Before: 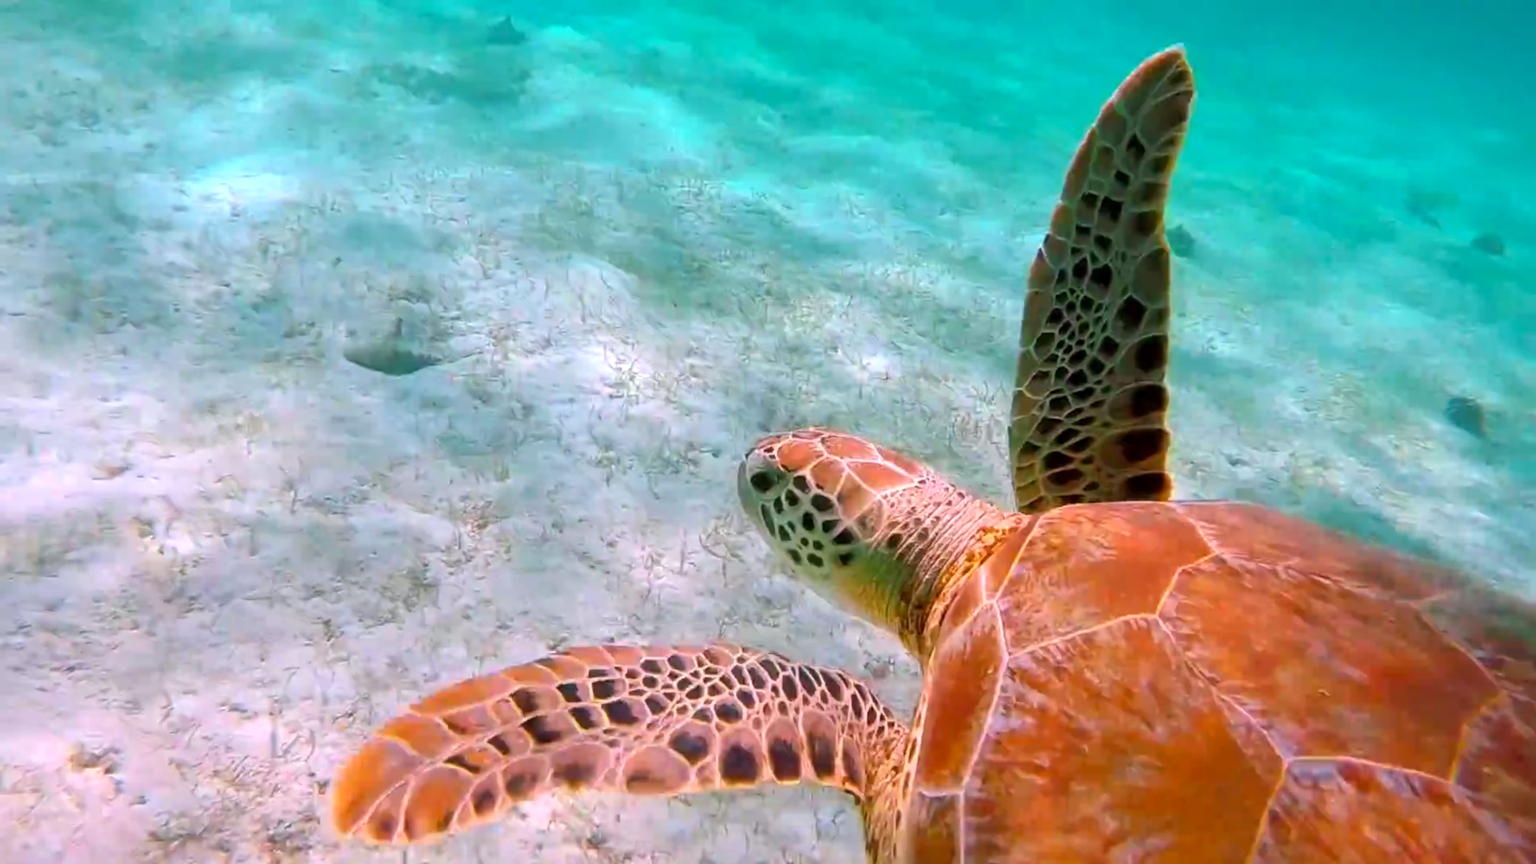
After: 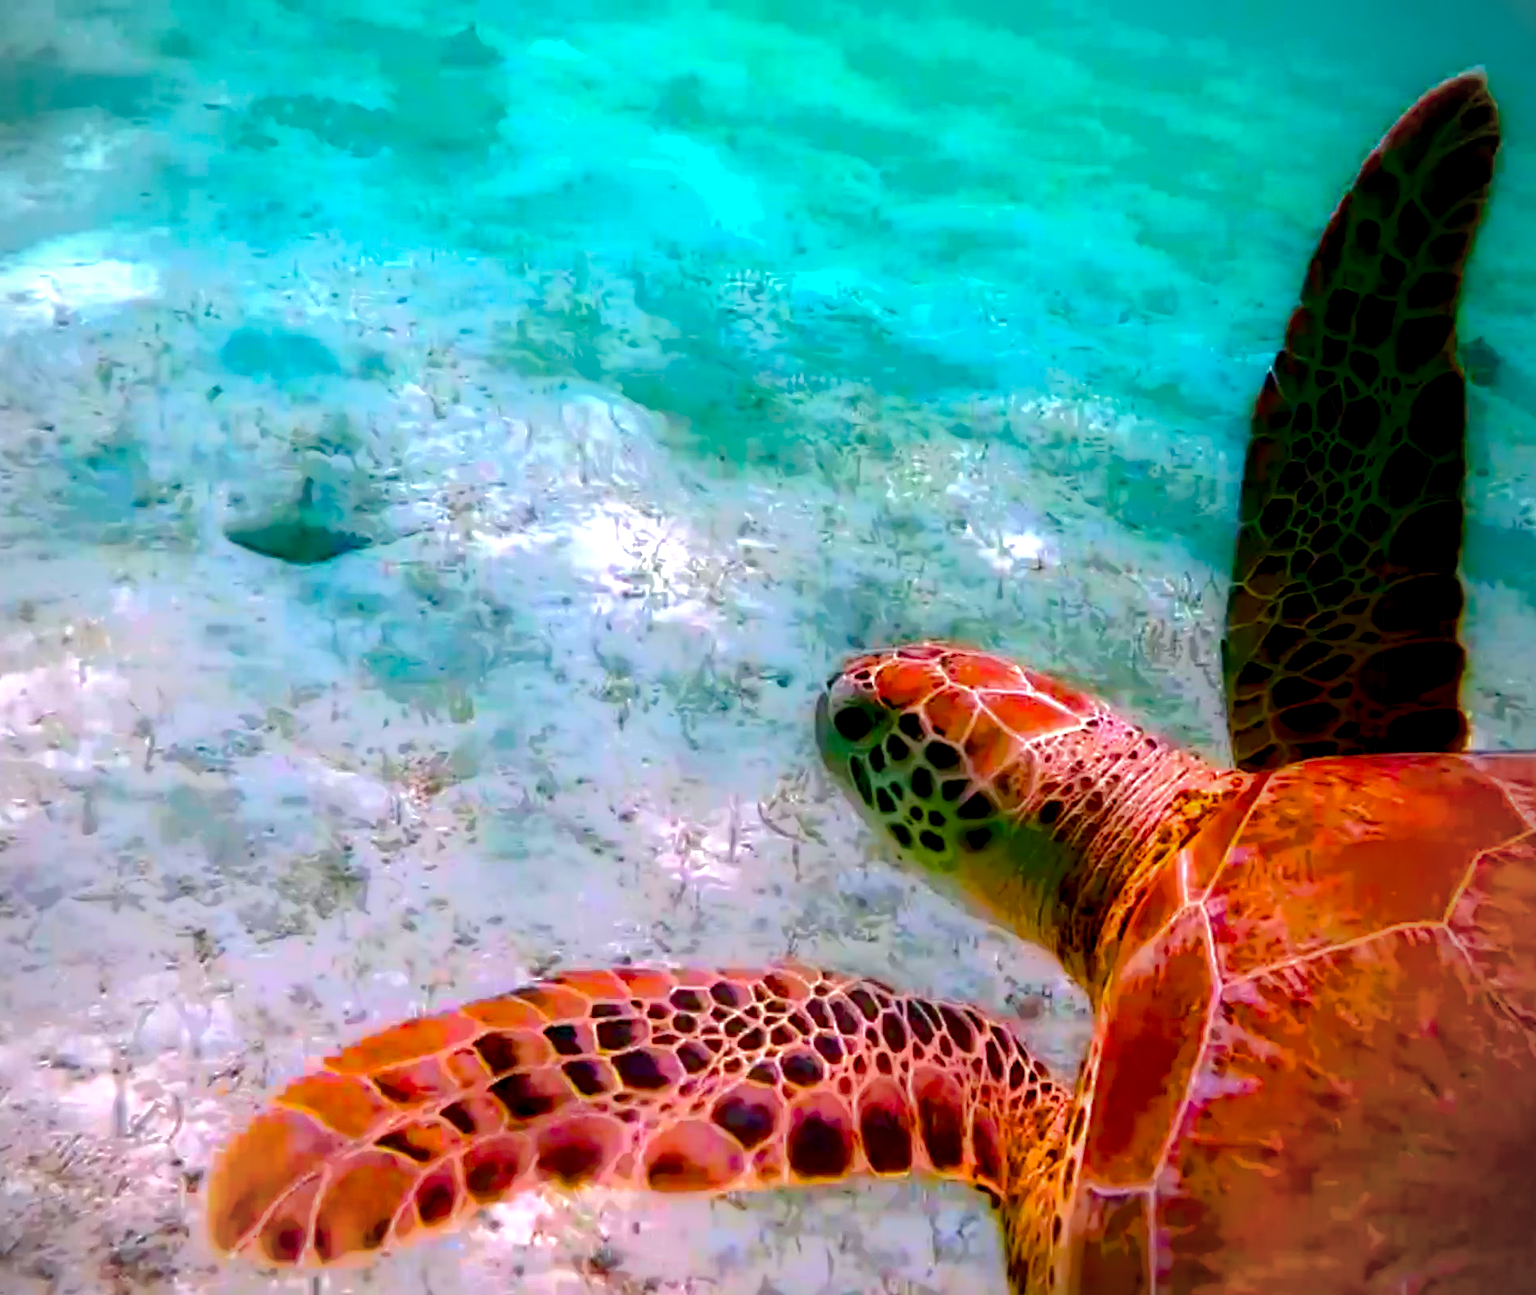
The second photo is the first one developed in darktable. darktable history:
local contrast: highlights 0%, shadows 198%, detail 164%, midtone range 0.001
color balance rgb: linear chroma grading › shadows 10%, linear chroma grading › highlights 10%, linear chroma grading › global chroma 15%, linear chroma grading › mid-tones 15%, perceptual saturation grading › global saturation 40%, perceptual saturation grading › highlights -25%, perceptual saturation grading › mid-tones 35%, perceptual saturation grading › shadows 35%, perceptual brilliance grading › global brilliance 11.29%, global vibrance 11.29%
crop and rotate: left 12.673%, right 20.66%
vignetting: unbound false
